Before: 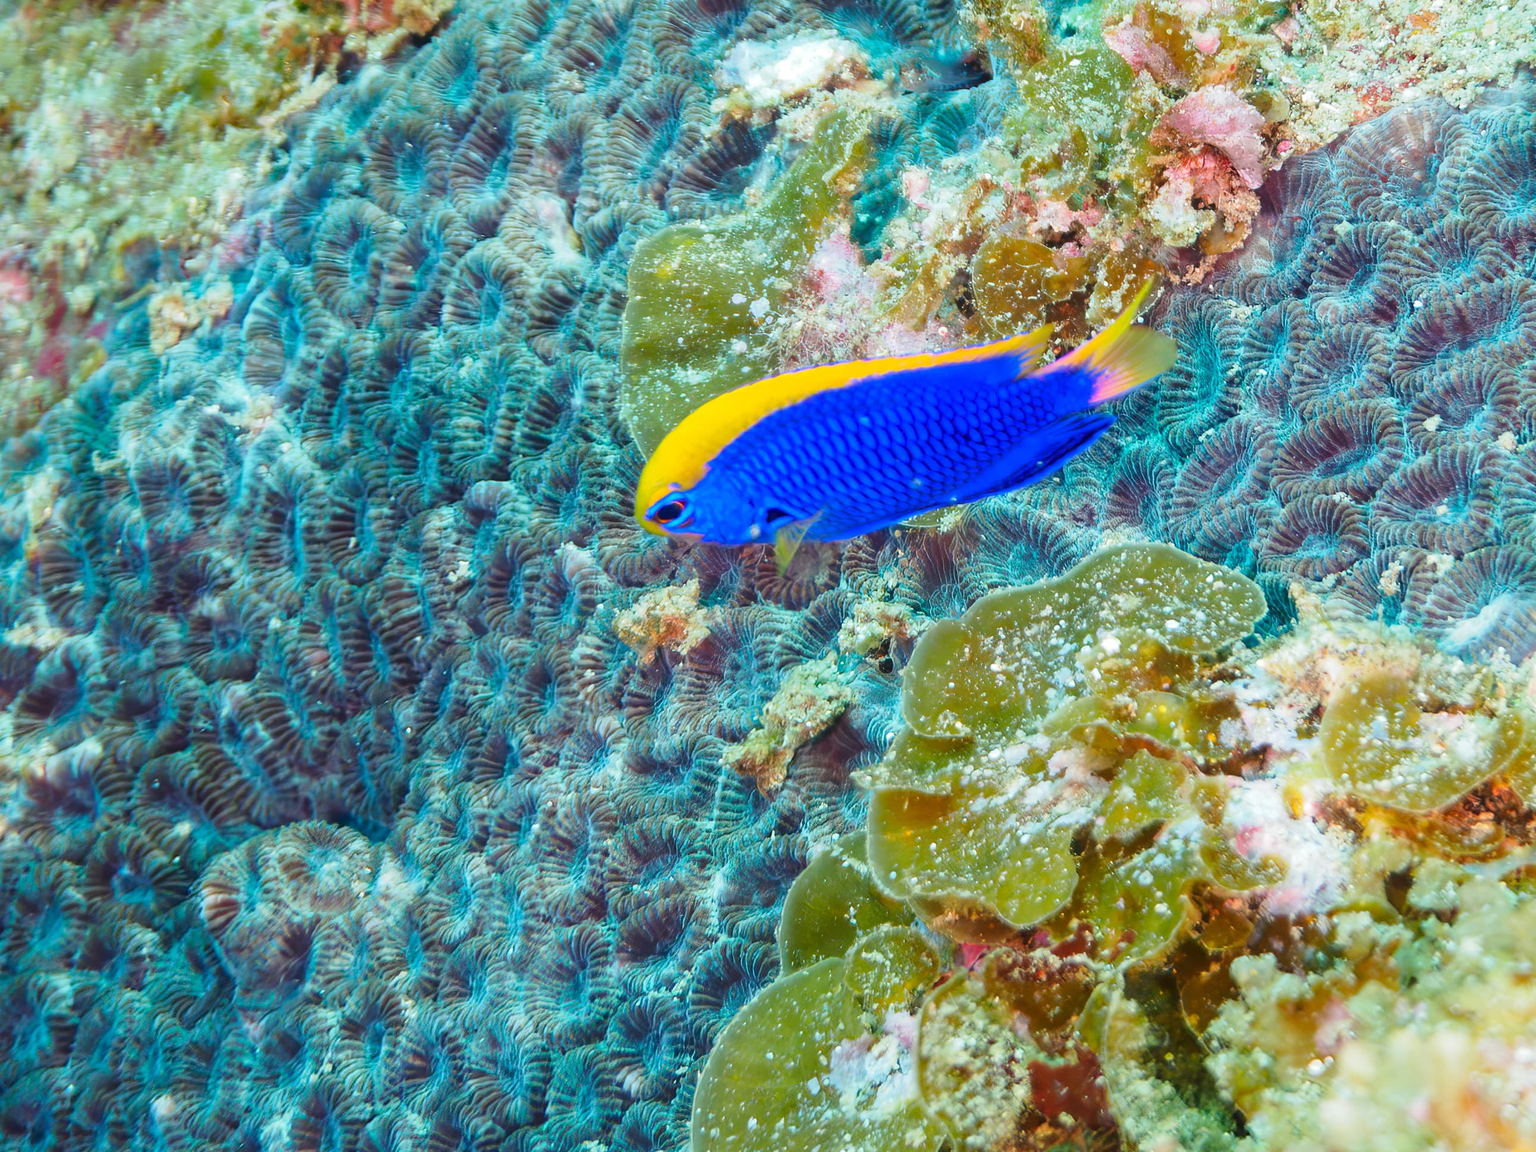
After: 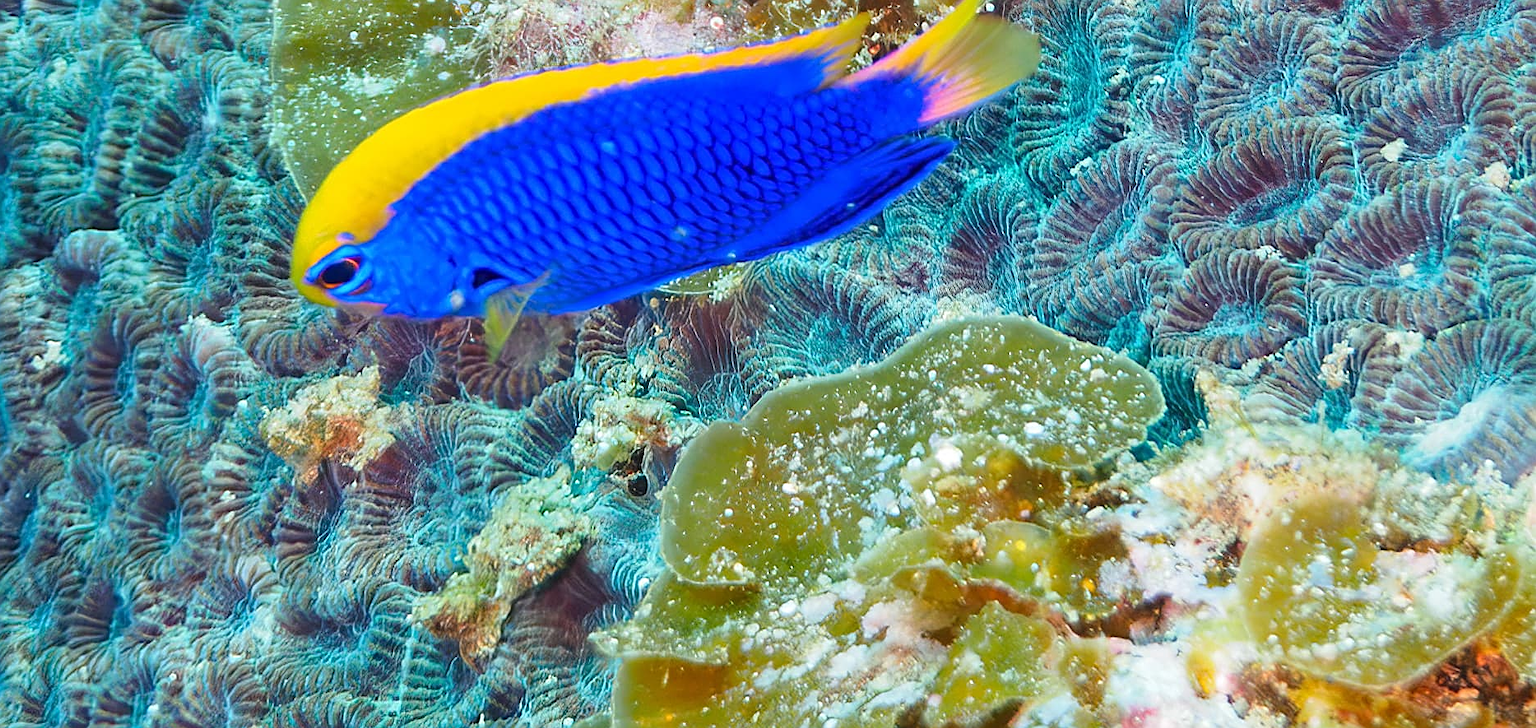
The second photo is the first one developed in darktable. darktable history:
crop and rotate: left 27.66%, top 27.313%, bottom 26.949%
sharpen: on, module defaults
